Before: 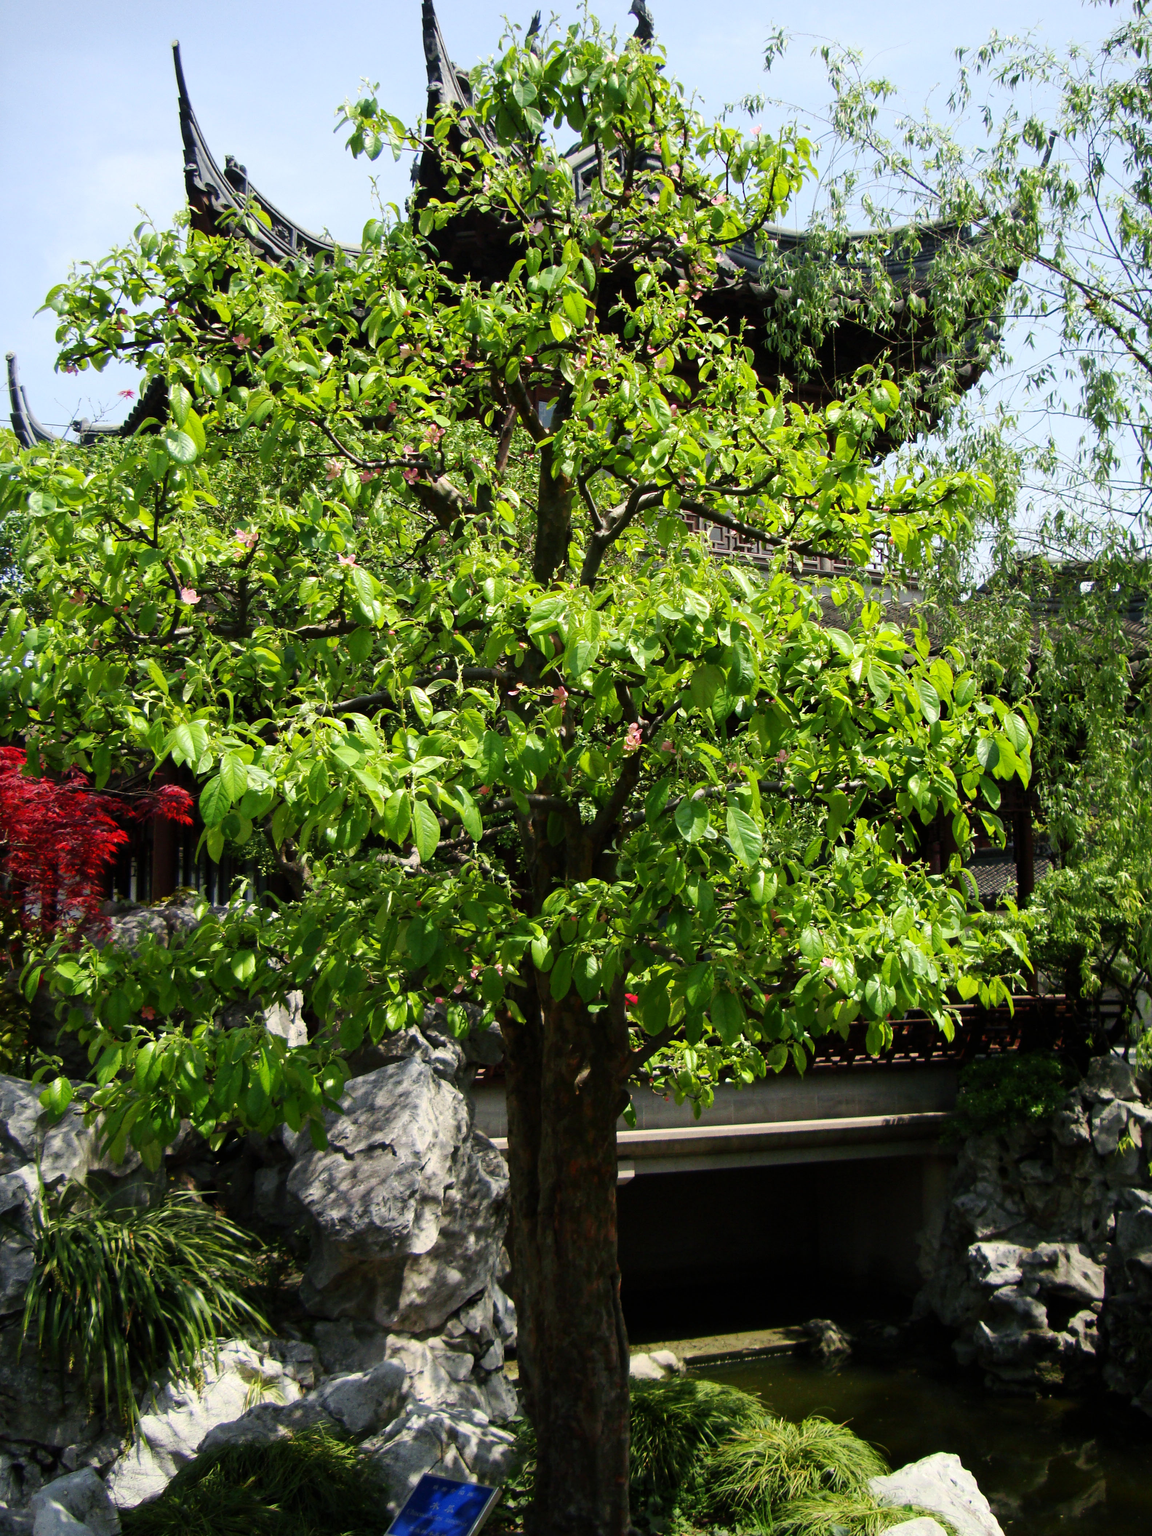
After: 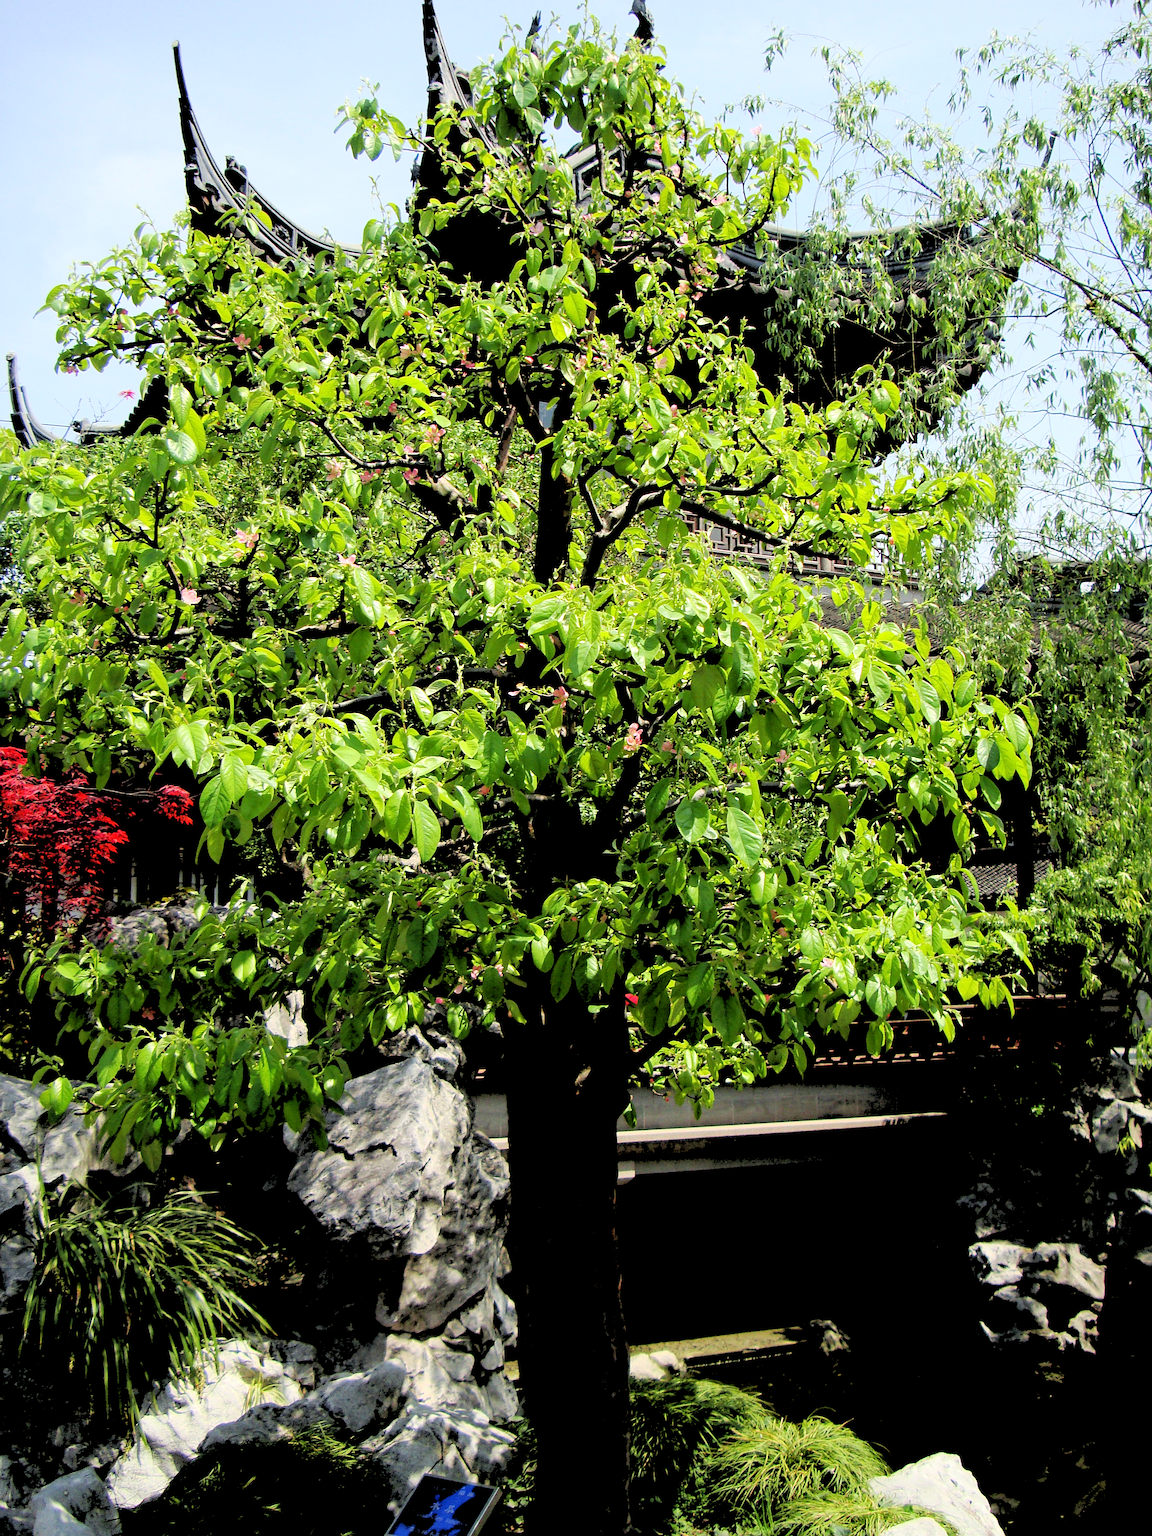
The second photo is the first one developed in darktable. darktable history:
sharpen: on, module defaults
rgb levels: levels [[0.027, 0.429, 0.996], [0, 0.5, 1], [0, 0.5, 1]]
